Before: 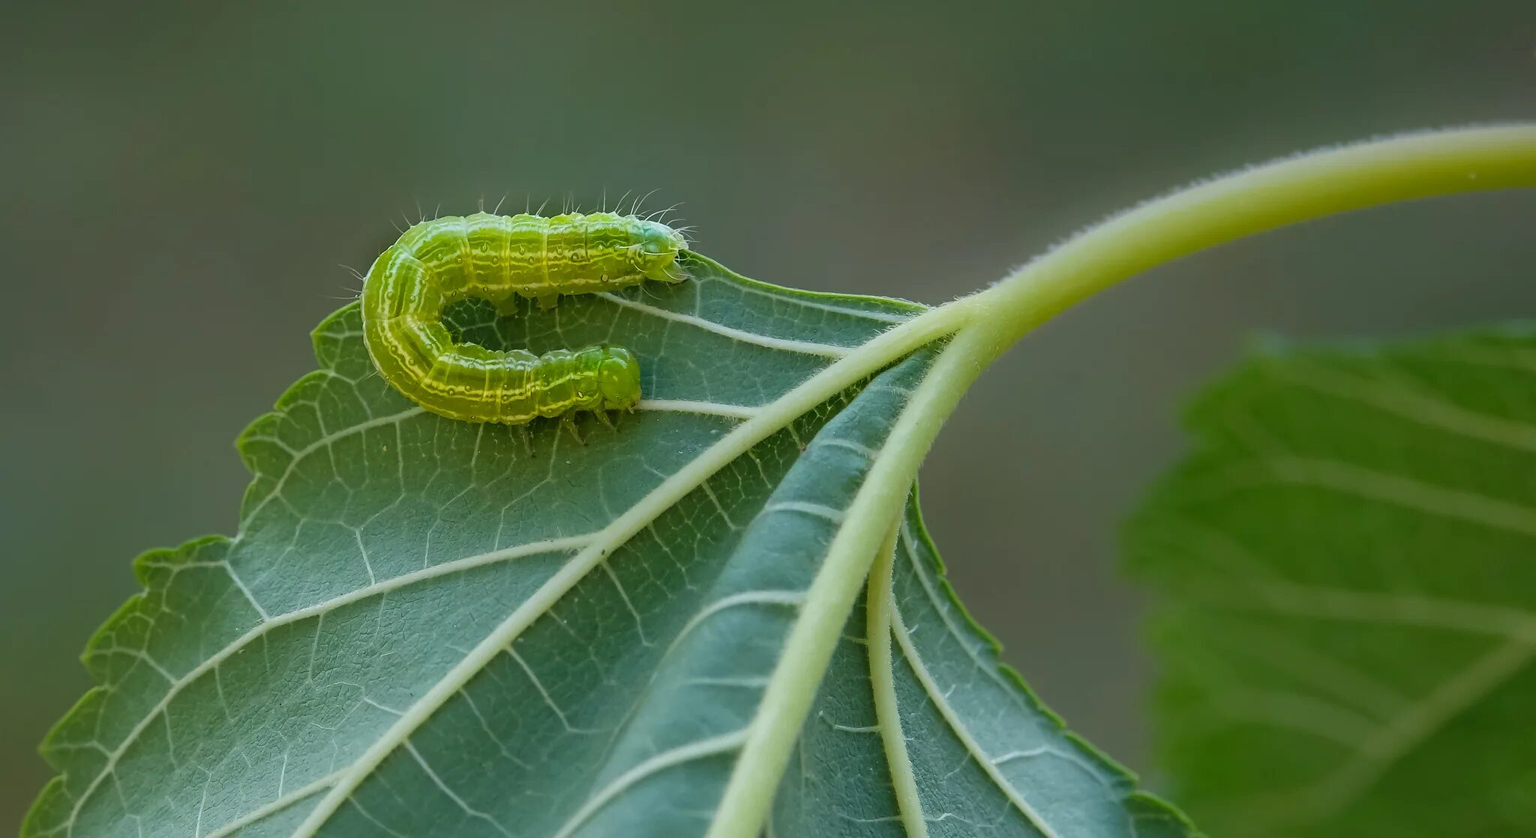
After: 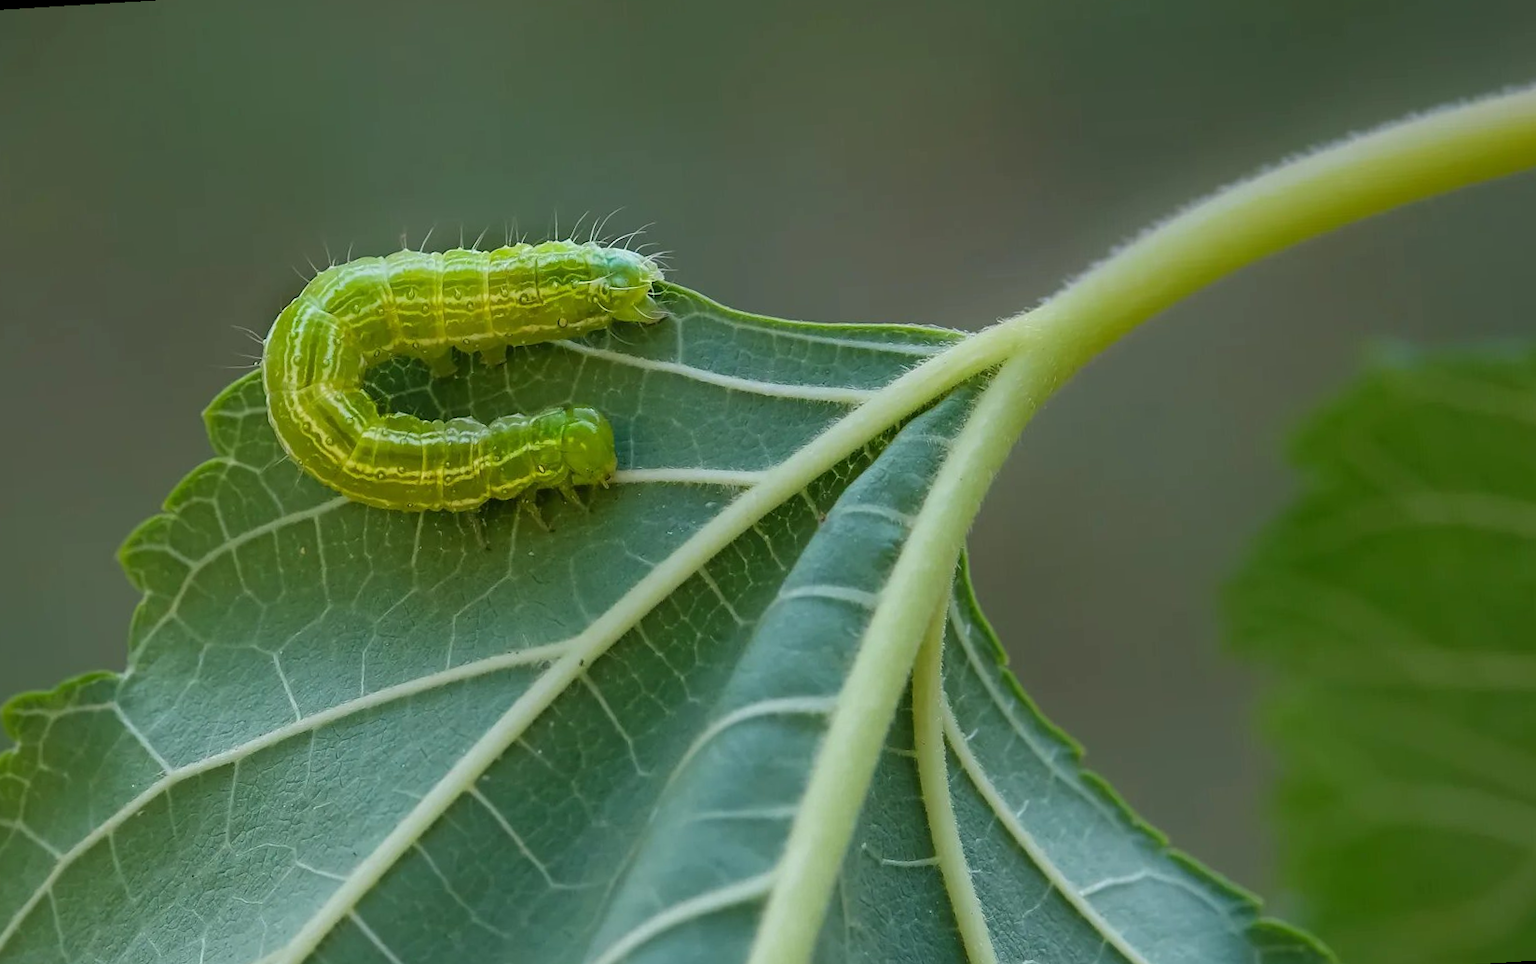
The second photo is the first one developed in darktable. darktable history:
crop: left 7.598%, right 7.873%
rotate and perspective: rotation -3.52°, crop left 0.036, crop right 0.964, crop top 0.081, crop bottom 0.919
